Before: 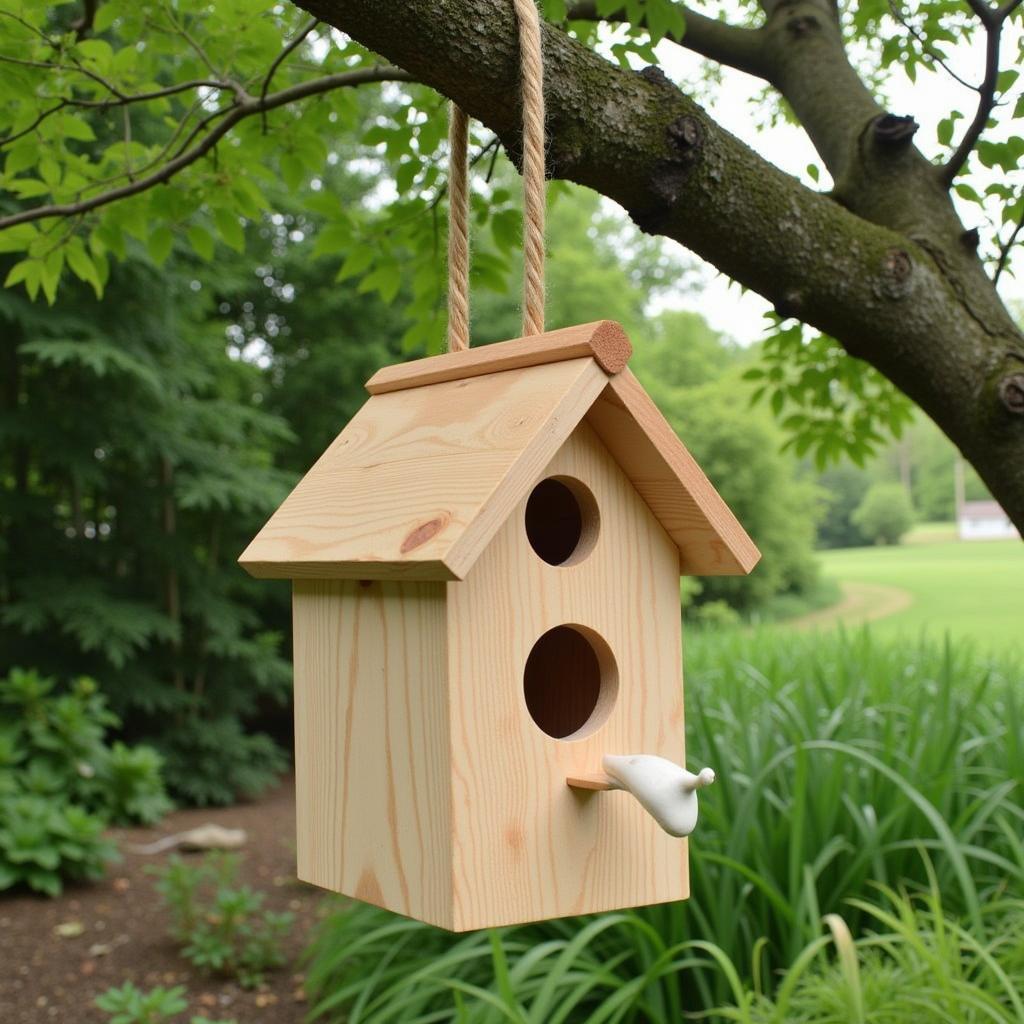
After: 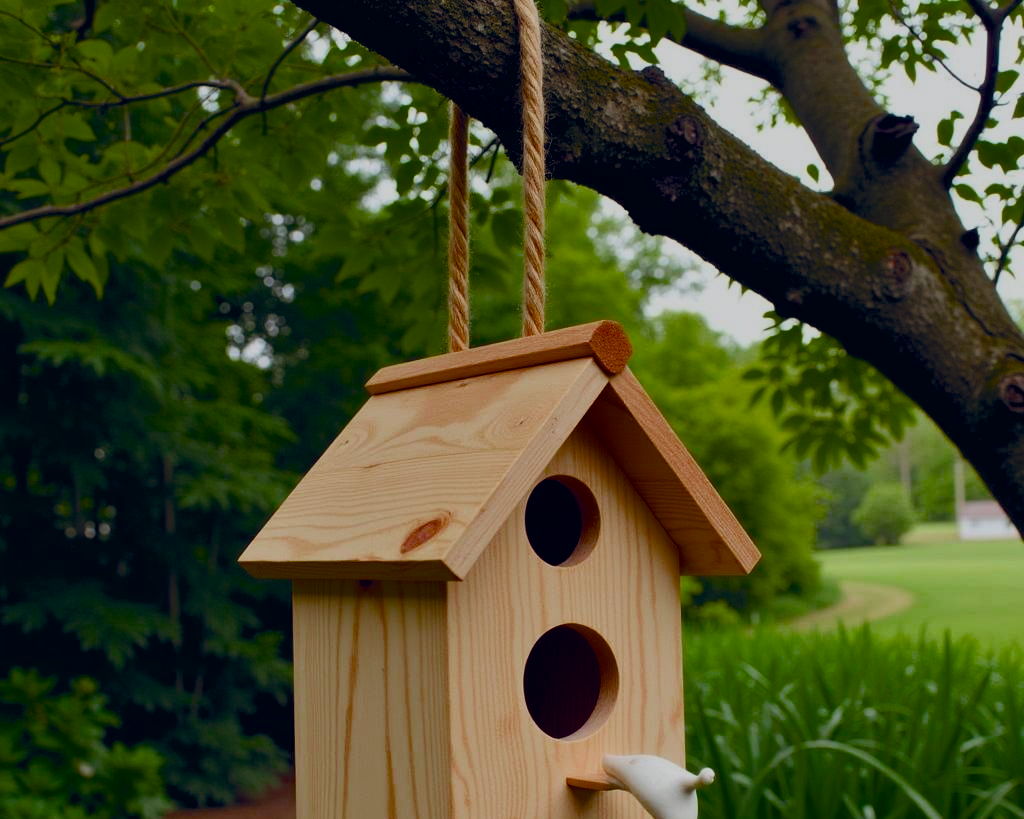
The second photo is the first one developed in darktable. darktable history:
crop: bottom 19.541%
exposure: black level correction 0, exposure -0.842 EV, compensate exposure bias true, compensate highlight preservation false
contrast brightness saturation: contrast 0.136
color balance rgb: shadows lift › chroma 4.592%, shadows lift › hue 26.34°, global offset › chroma 0.157%, global offset › hue 253.15°, linear chroma grading › global chroma 9.141%, perceptual saturation grading › global saturation 27.446%, perceptual saturation grading › highlights -27.977%, perceptual saturation grading › mid-tones 15.118%, perceptual saturation grading › shadows 33.886%, global vibrance 15.976%, saturation formula JzAzBz (2021)
